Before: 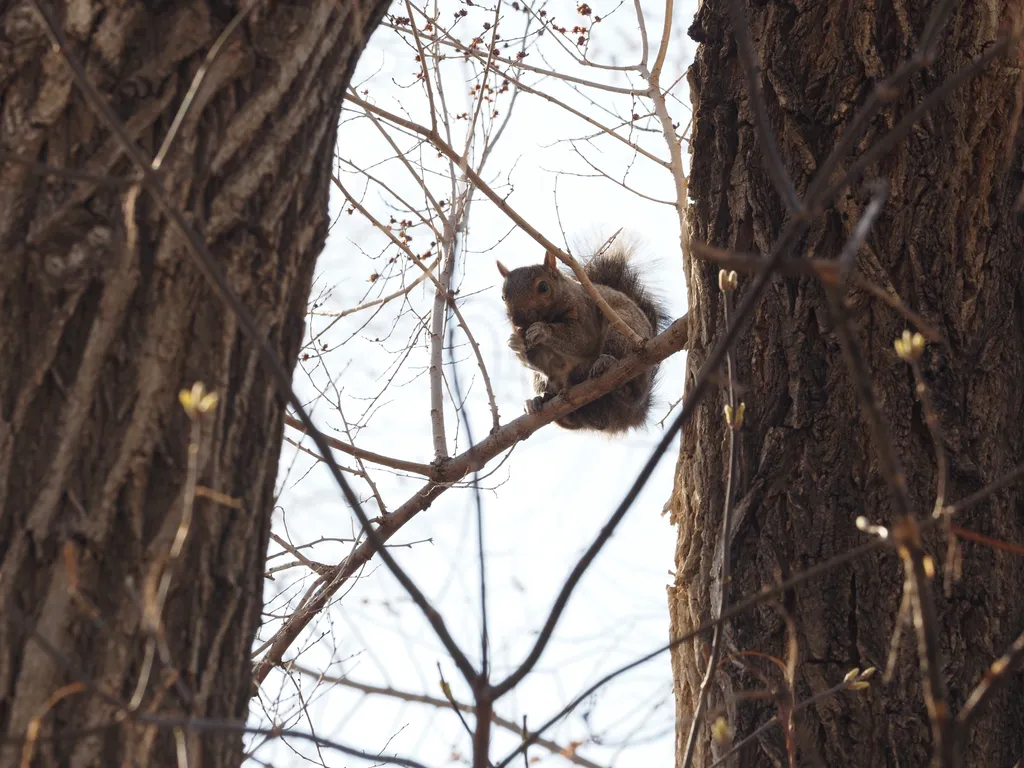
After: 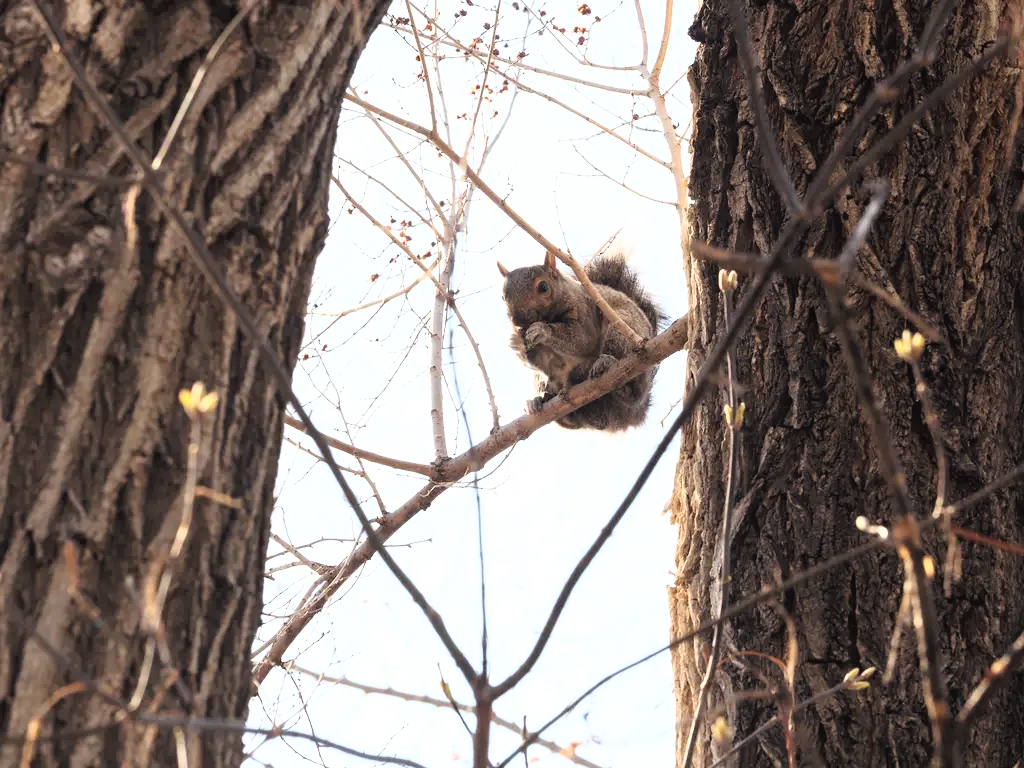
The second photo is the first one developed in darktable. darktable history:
base curve: curves: ch0 [(0, 0) (0.012, 0.01) (0.073, 0.168) (0.31, 0.711) (0.645, 0.957) (1, 1)]
